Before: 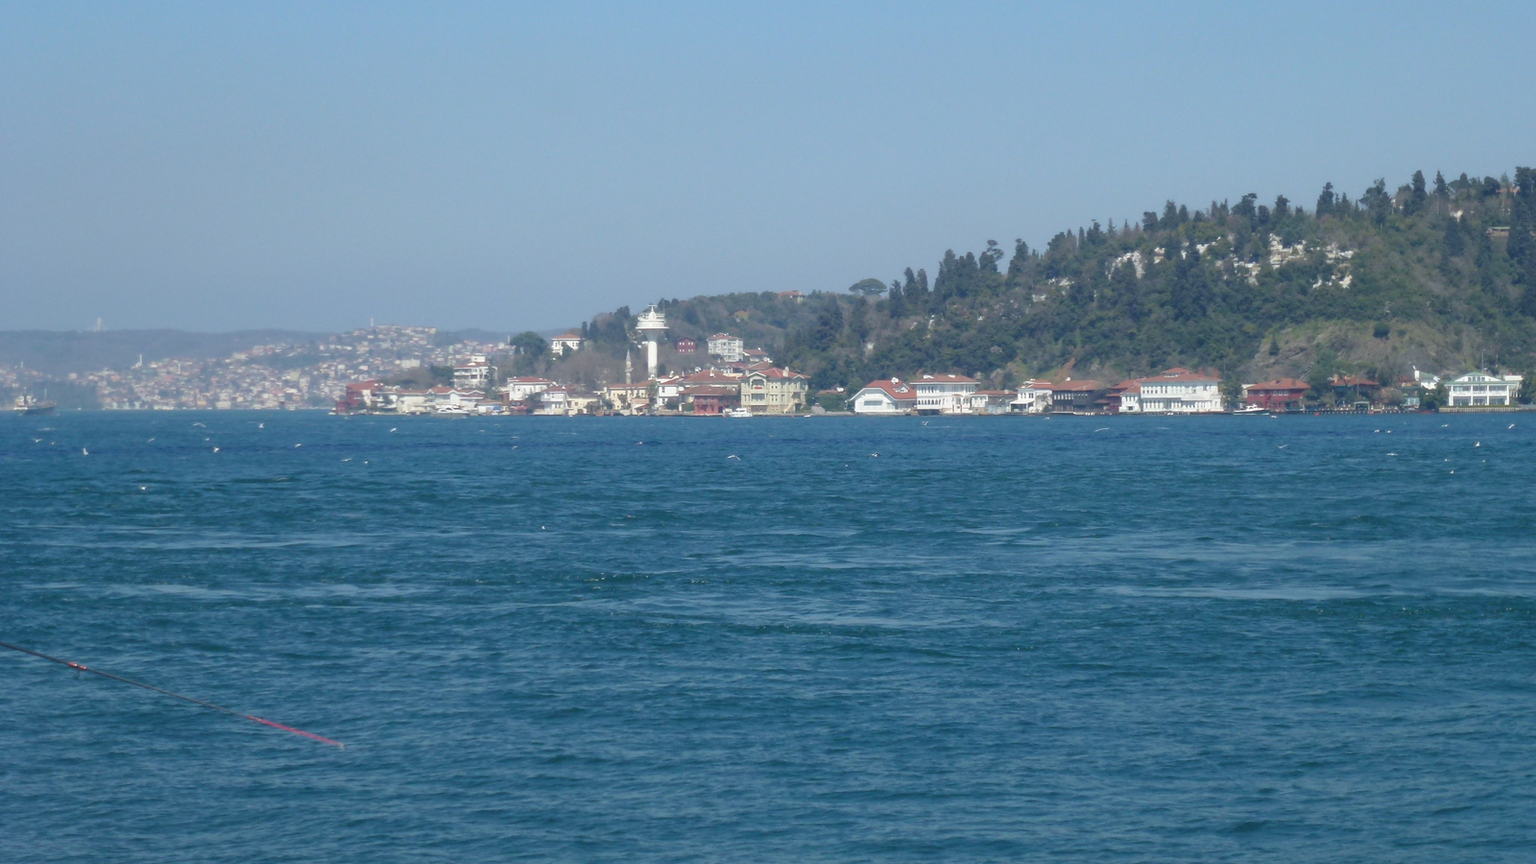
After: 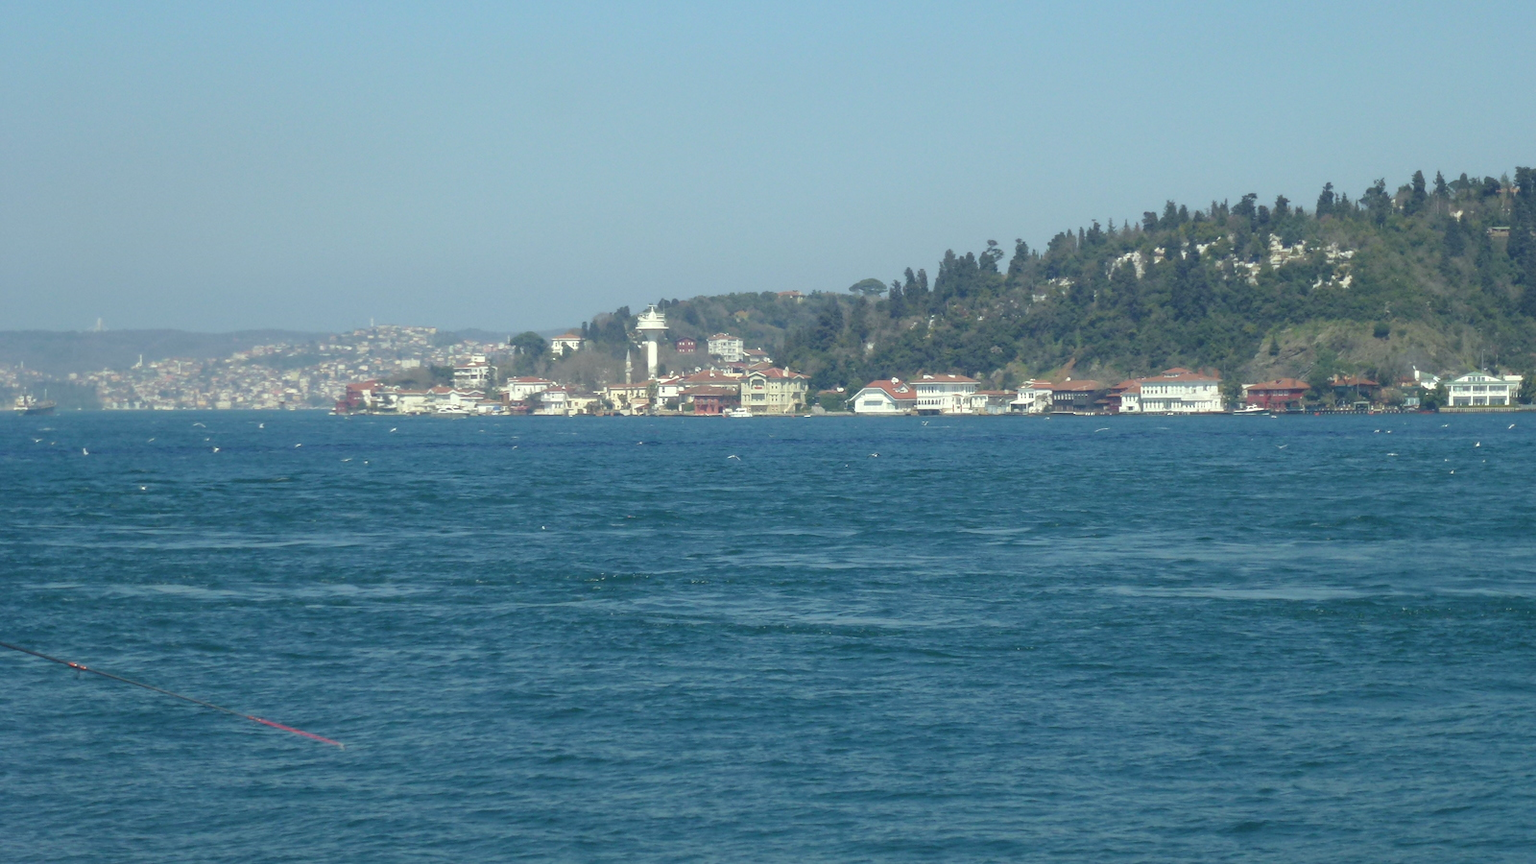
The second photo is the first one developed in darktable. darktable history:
color correction: highlights a* -4.48, highlights b* 7.32
exposure: exposure -0.016 EV, compensate exposure bias true, compensate highlight preservation false
shadows and highlights: shadows -12.31, white point adjustment 4.18, highlights 27.58
